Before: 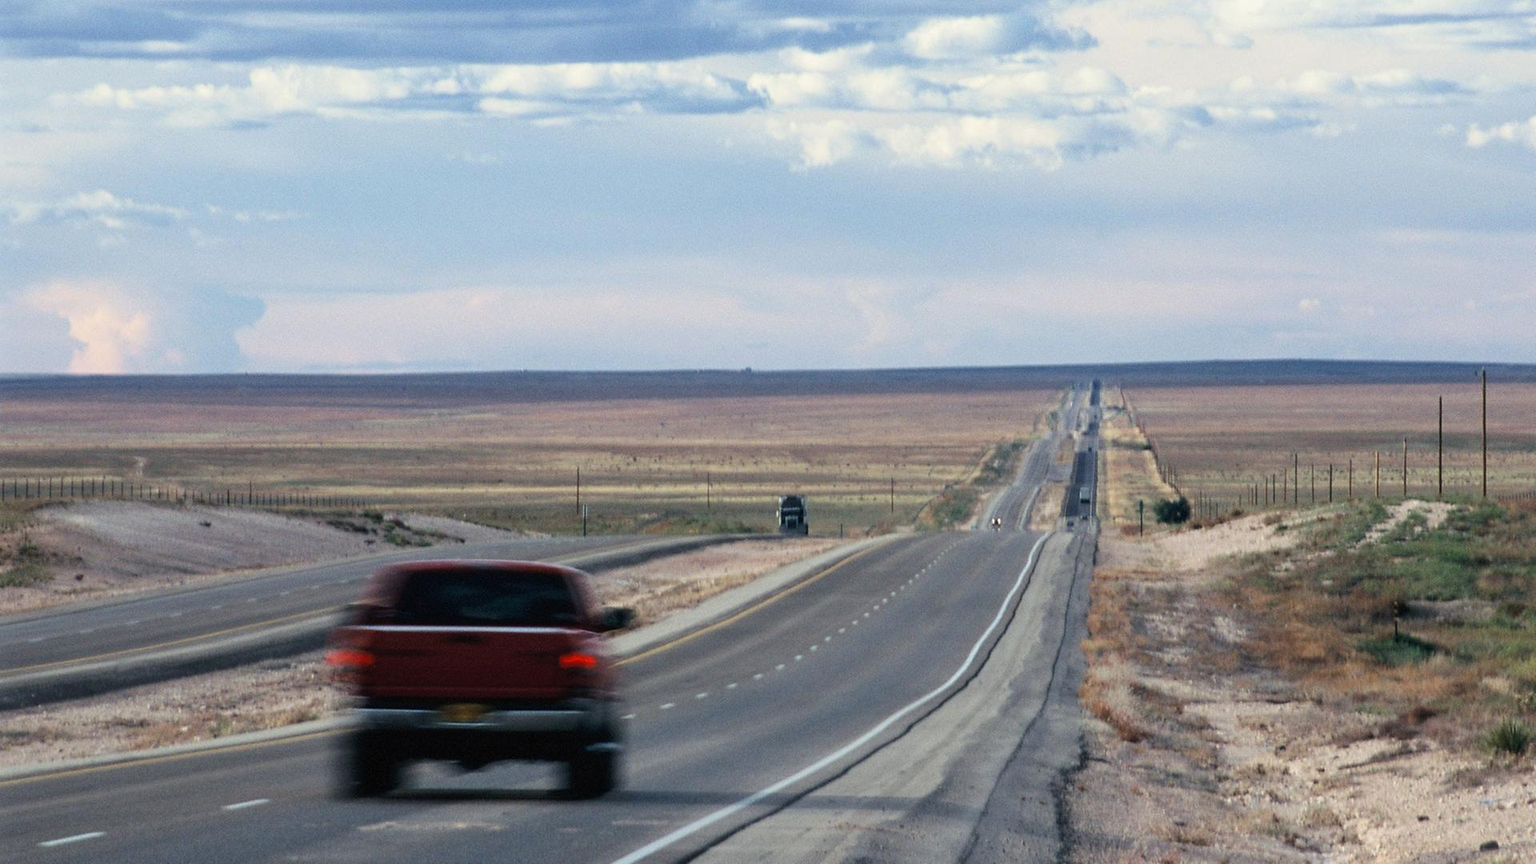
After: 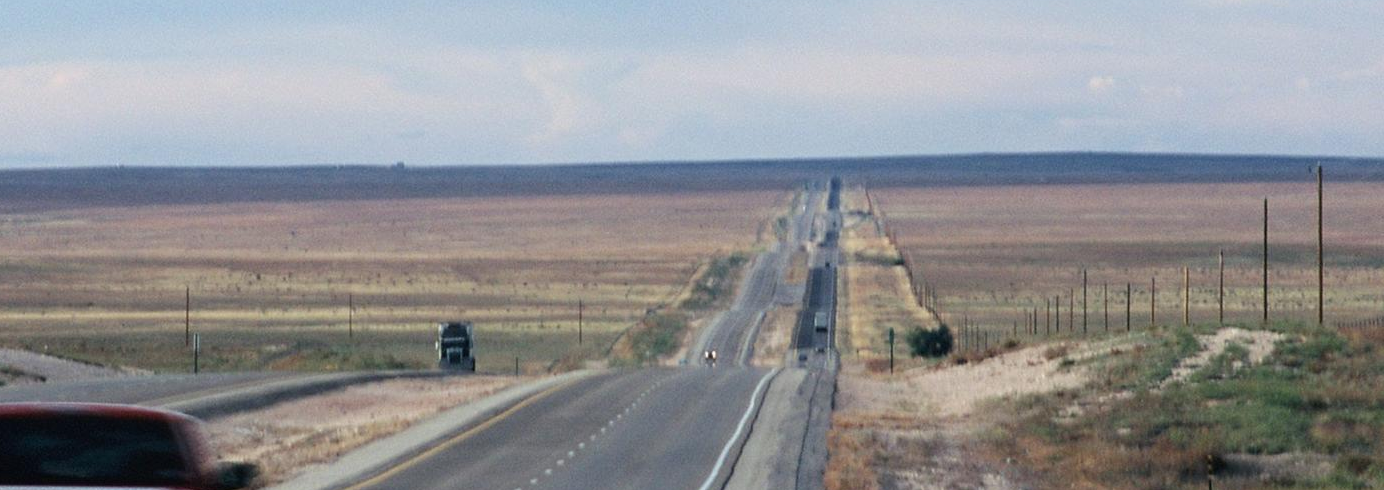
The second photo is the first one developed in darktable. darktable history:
crop and rotate: left 27.886%, top 27.505%, bottom 27.062%
local contrast: mode bilateral grid, contrast 100, coarseness 99, detail 89%, midtone range 0.2
